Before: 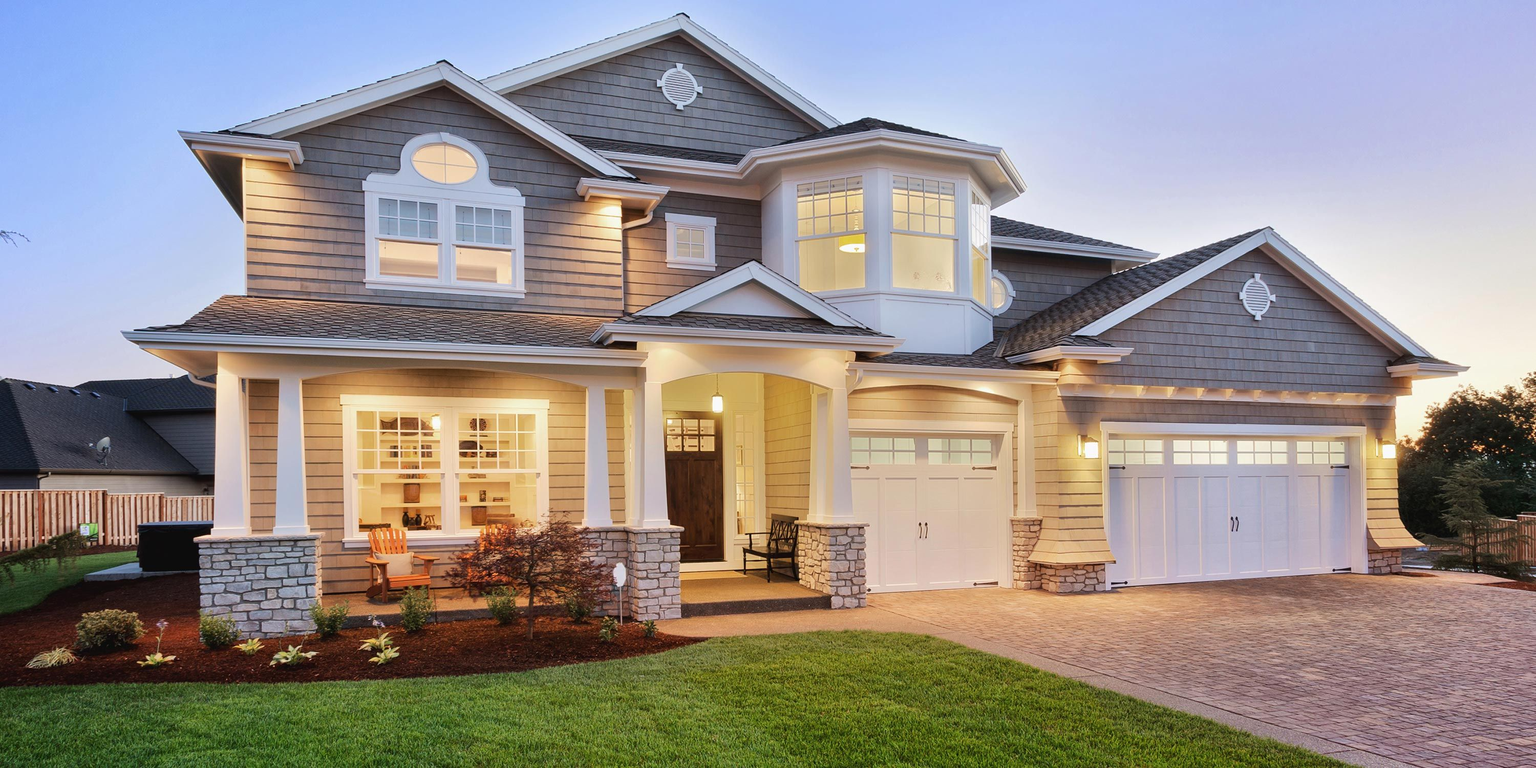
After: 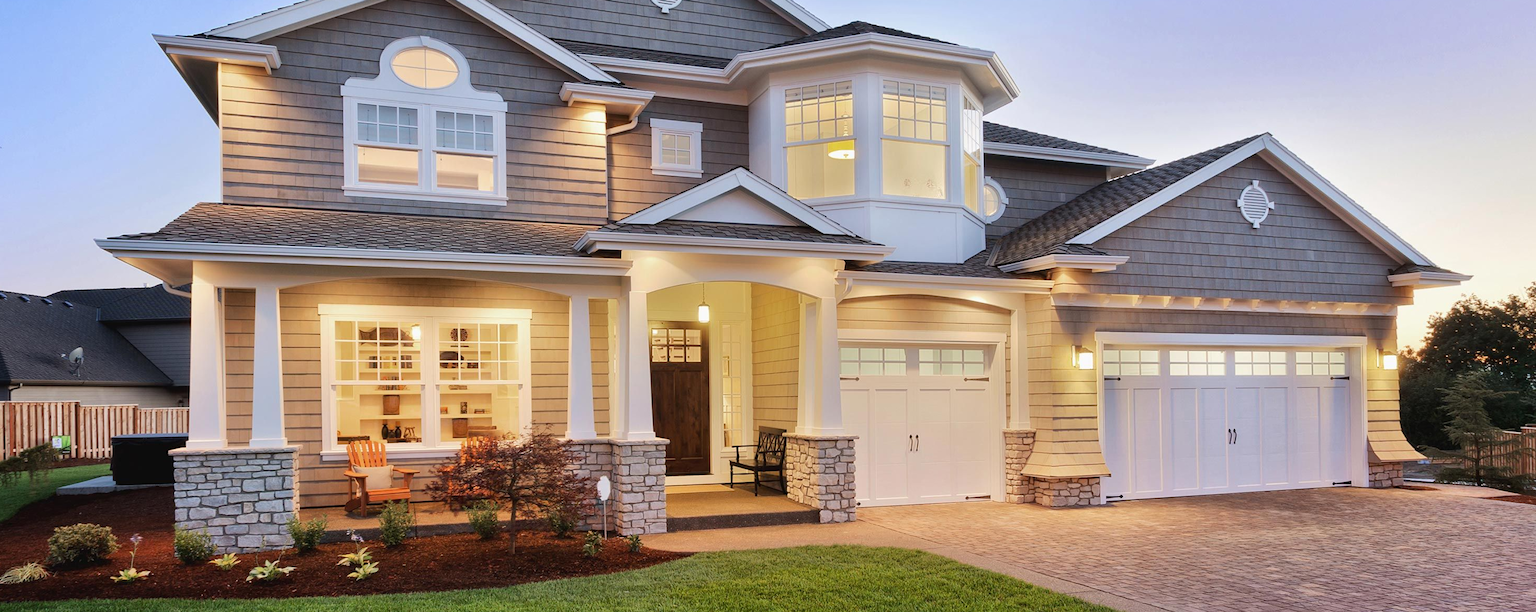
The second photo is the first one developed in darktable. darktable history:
crop and rotate: left 1.919%, top 12.745%, right 0.216%, bottom 9.157%
